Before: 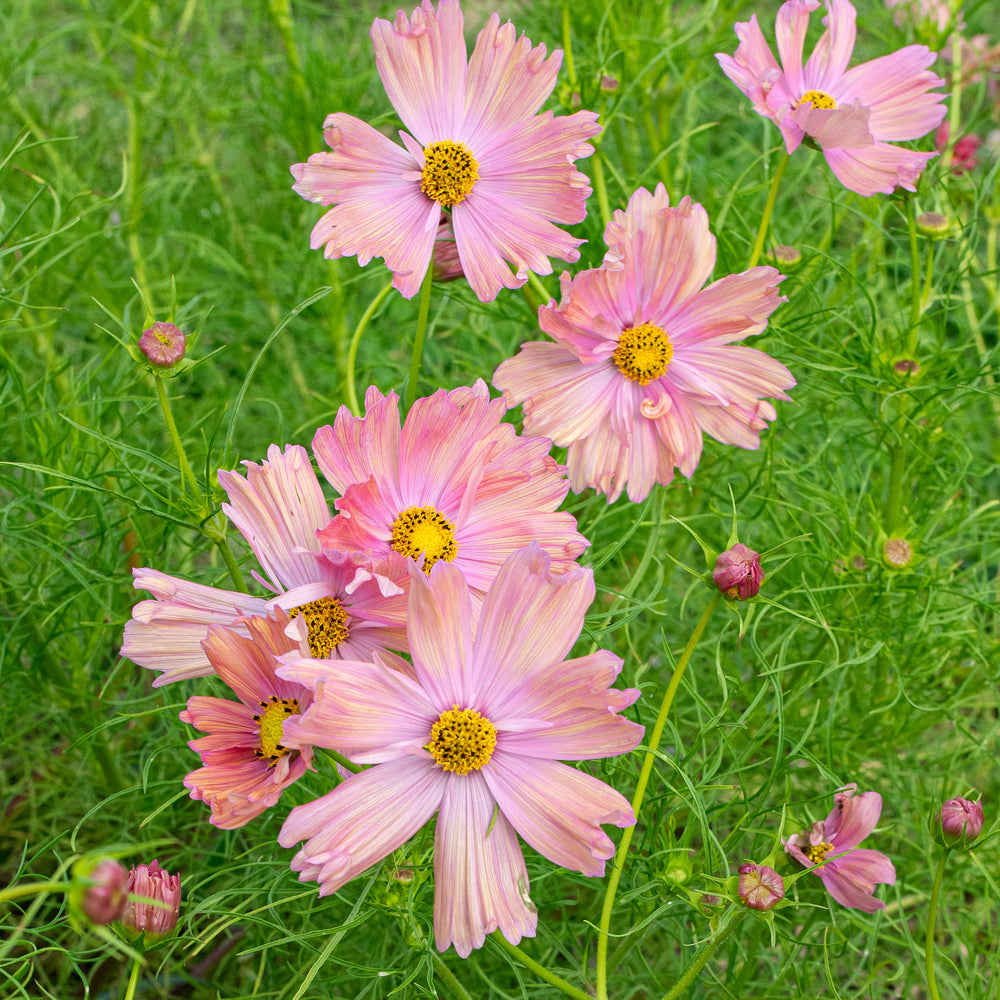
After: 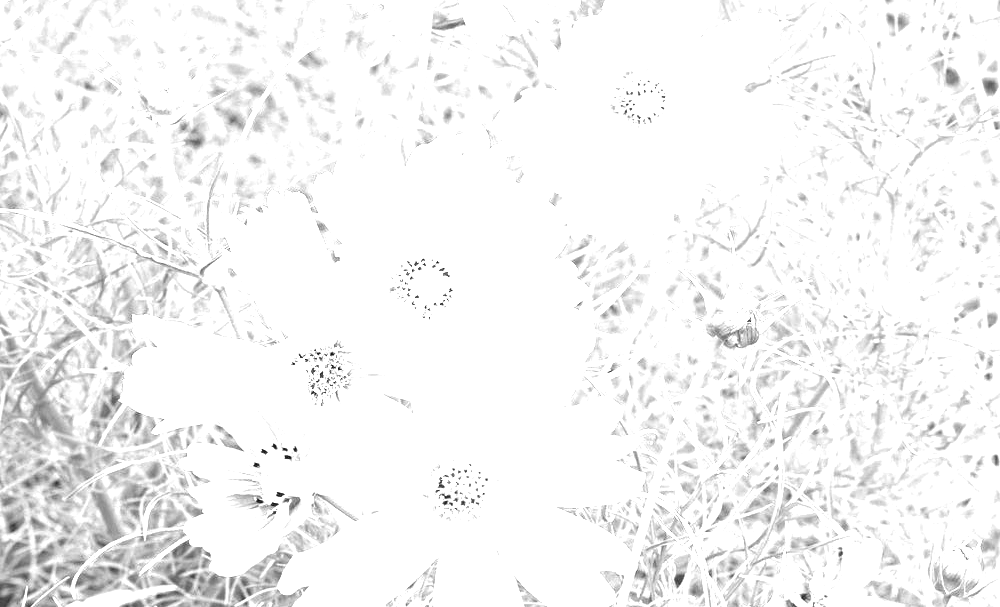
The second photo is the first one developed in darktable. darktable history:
exposure: exposure 3 EV, compensate highlight preservation false
color calibration: output gray [0.267, 0.423, 0.267, 0], illuminant same as pipeline (D50), adaptation none (bypass)
crop and rotate: top 25.357%, bottom 13.942%
